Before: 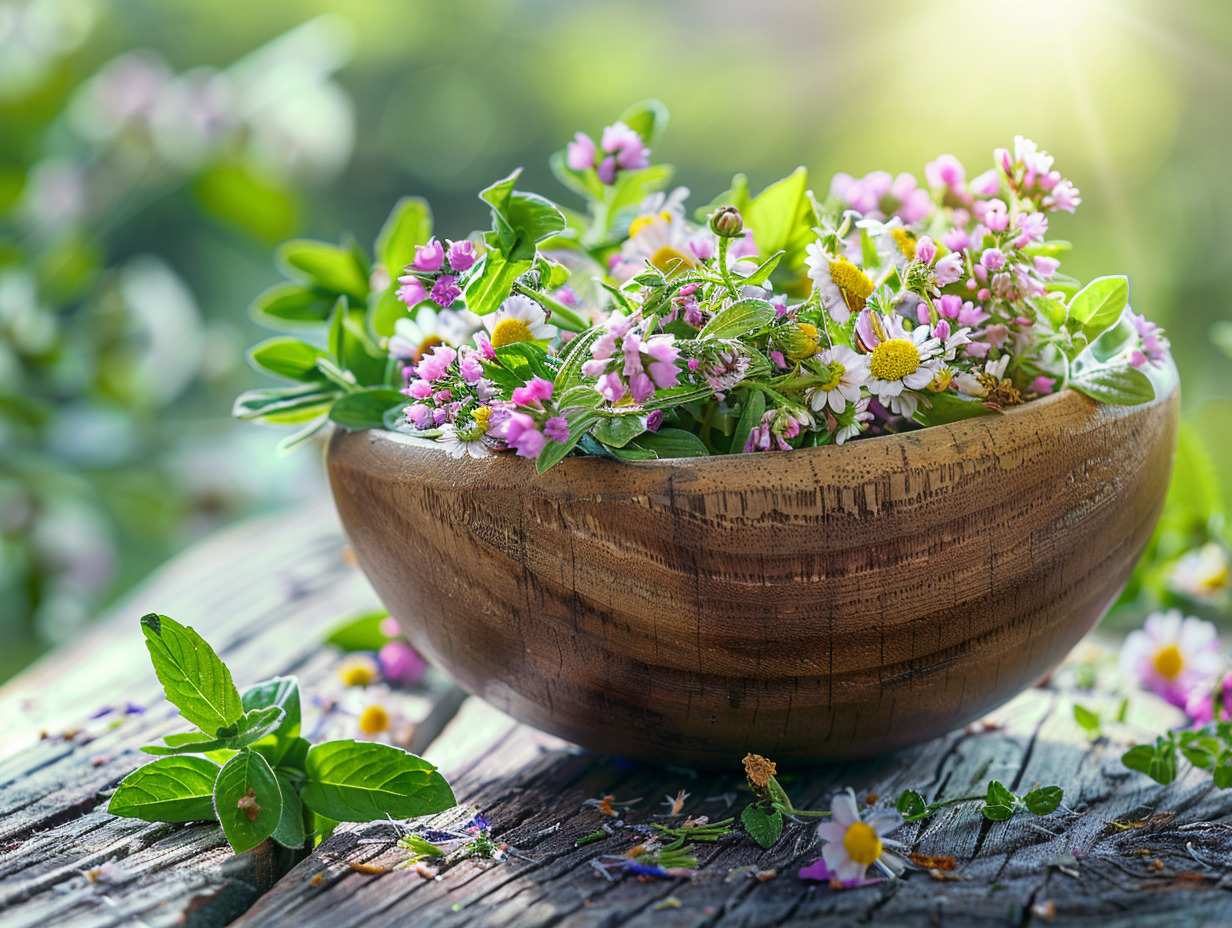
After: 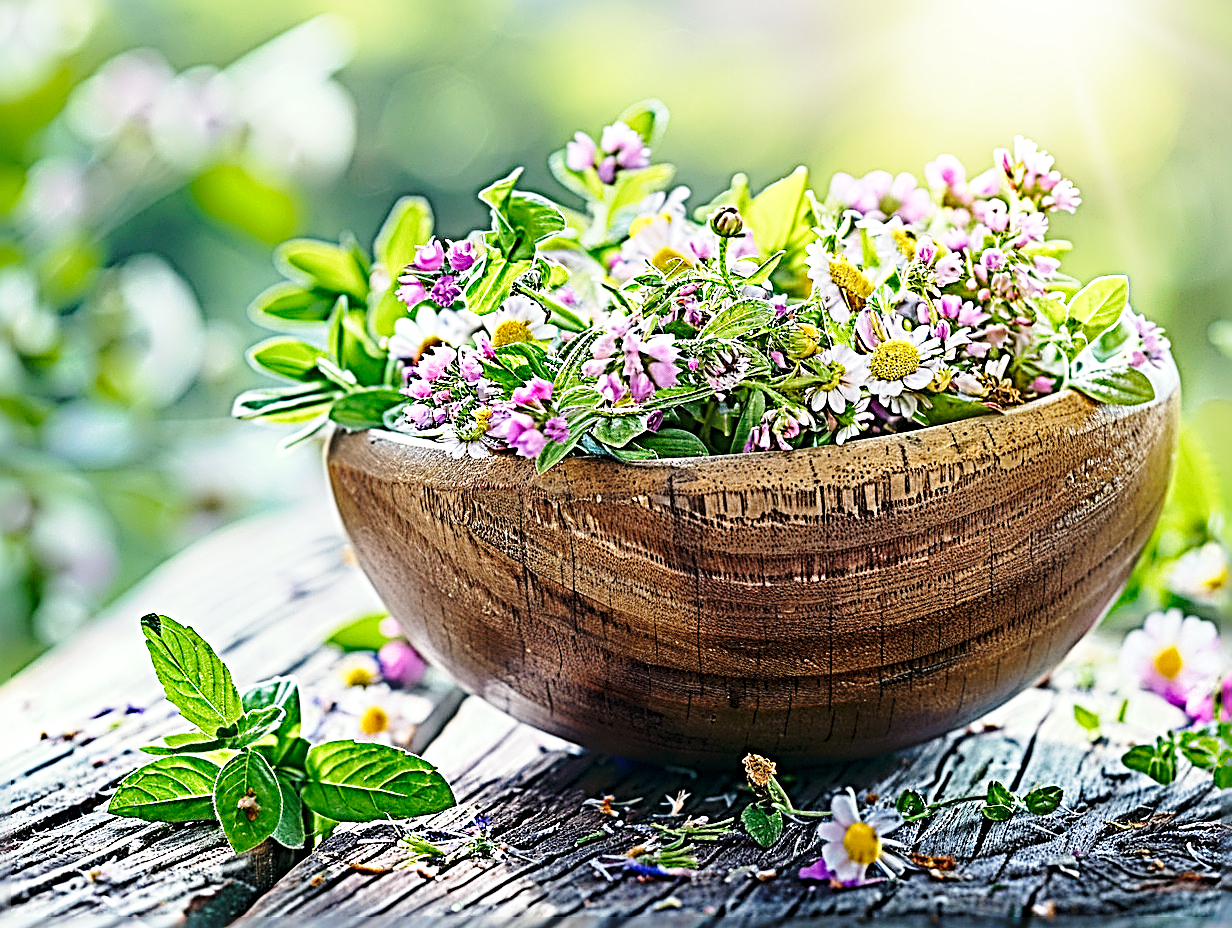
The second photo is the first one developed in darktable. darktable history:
sharpen: radius 4.001, amount 2
base curve: curves: ch0 [(0, 0) (0.028, 0.03) (0.121, 0.232) (0.46, 0.748) (0.859, 0.968) (1, 1)], preserve colors none
